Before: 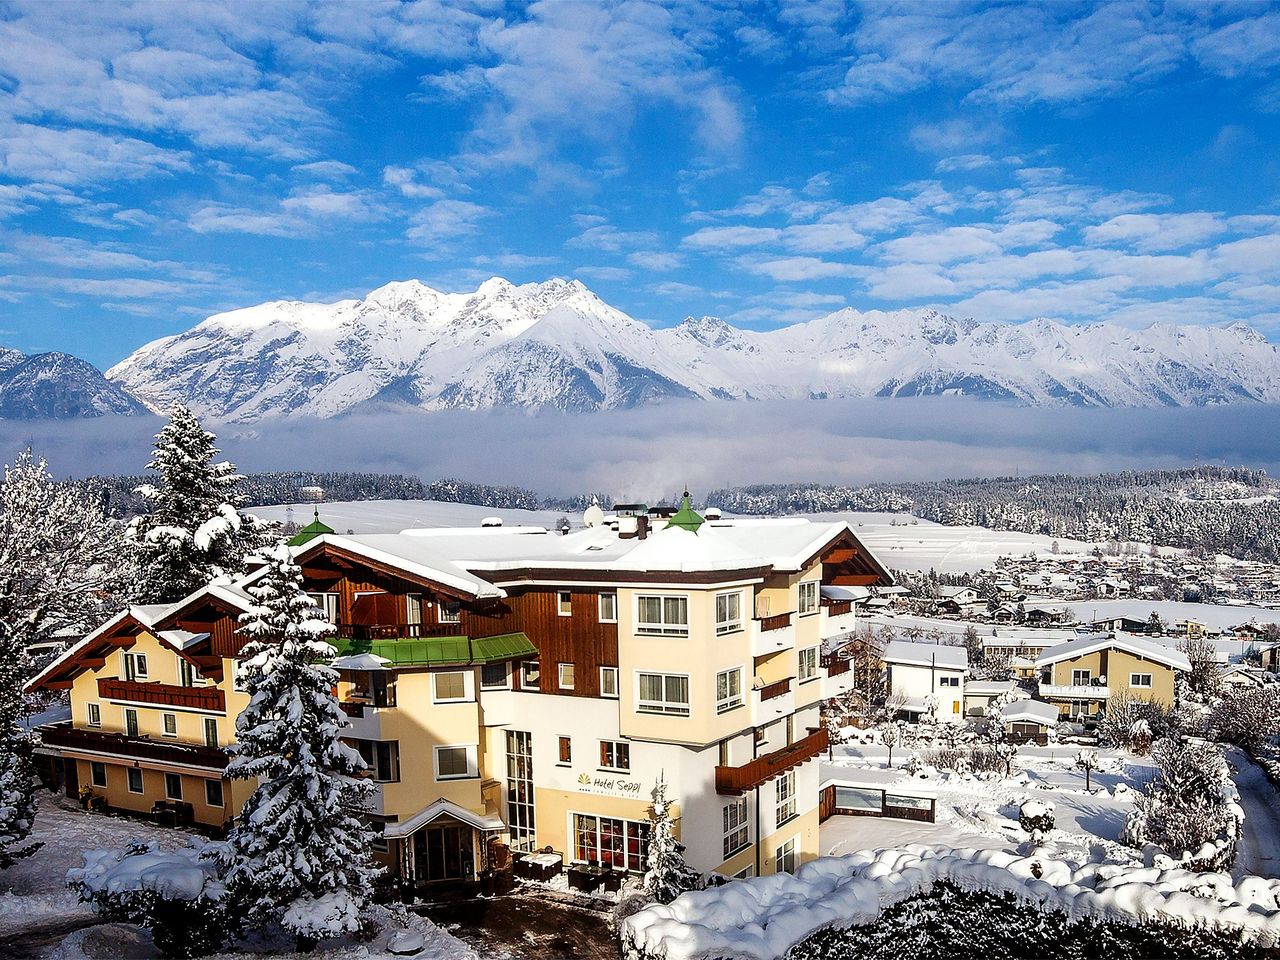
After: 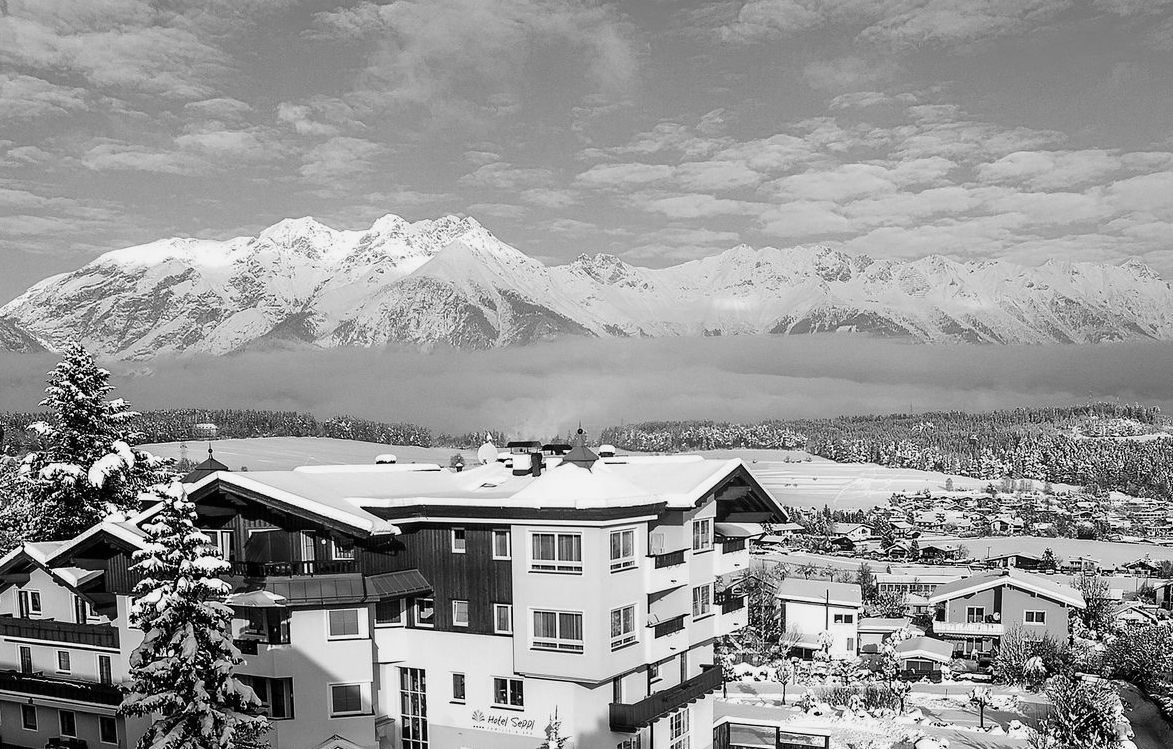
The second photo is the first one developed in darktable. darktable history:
crop: left 8.332%, top 6.587%, bottom 15.294%
color calibration: output gray [0.267, 0.423, 0.261, 0], illuminant same as pipeline (D50), adaptation XYZ, x 0.345, y 0.358, temperature 5005.81 K
